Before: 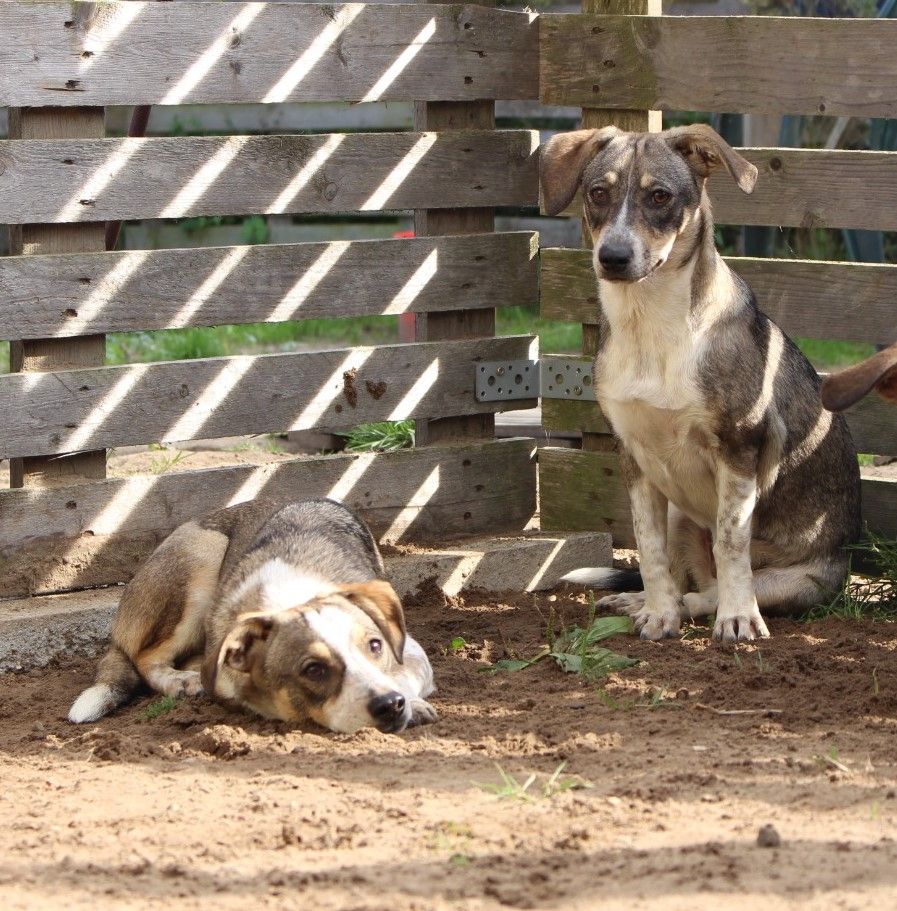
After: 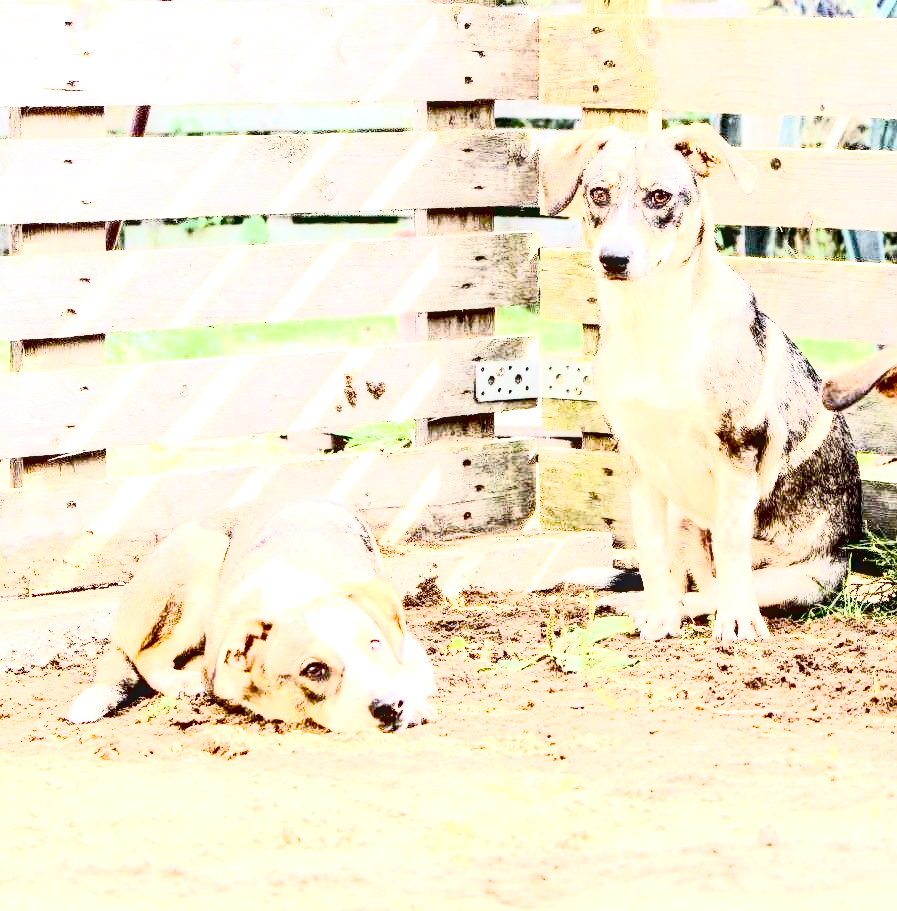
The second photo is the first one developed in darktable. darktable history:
tone equalizer: -7 EV 0.141 EV, -6 EV 0.588 EV, -5 EV 1.14 EV, -4 EV 1.3 EV, -3 EV 1.16 EV, -2 EV 0.6 EV, -1 EV 0.15 EV, edges refinement/feathering 500, mask exposure compensation -1.57 EV, preserve details no
contrast brightness saturation: contrast 0.582, brightness 0.57, saturation -0.348
exposure: black level correction 0.014, exposure 1.772 EV, compensate highlight preservation false
local contrast: detail 130%
